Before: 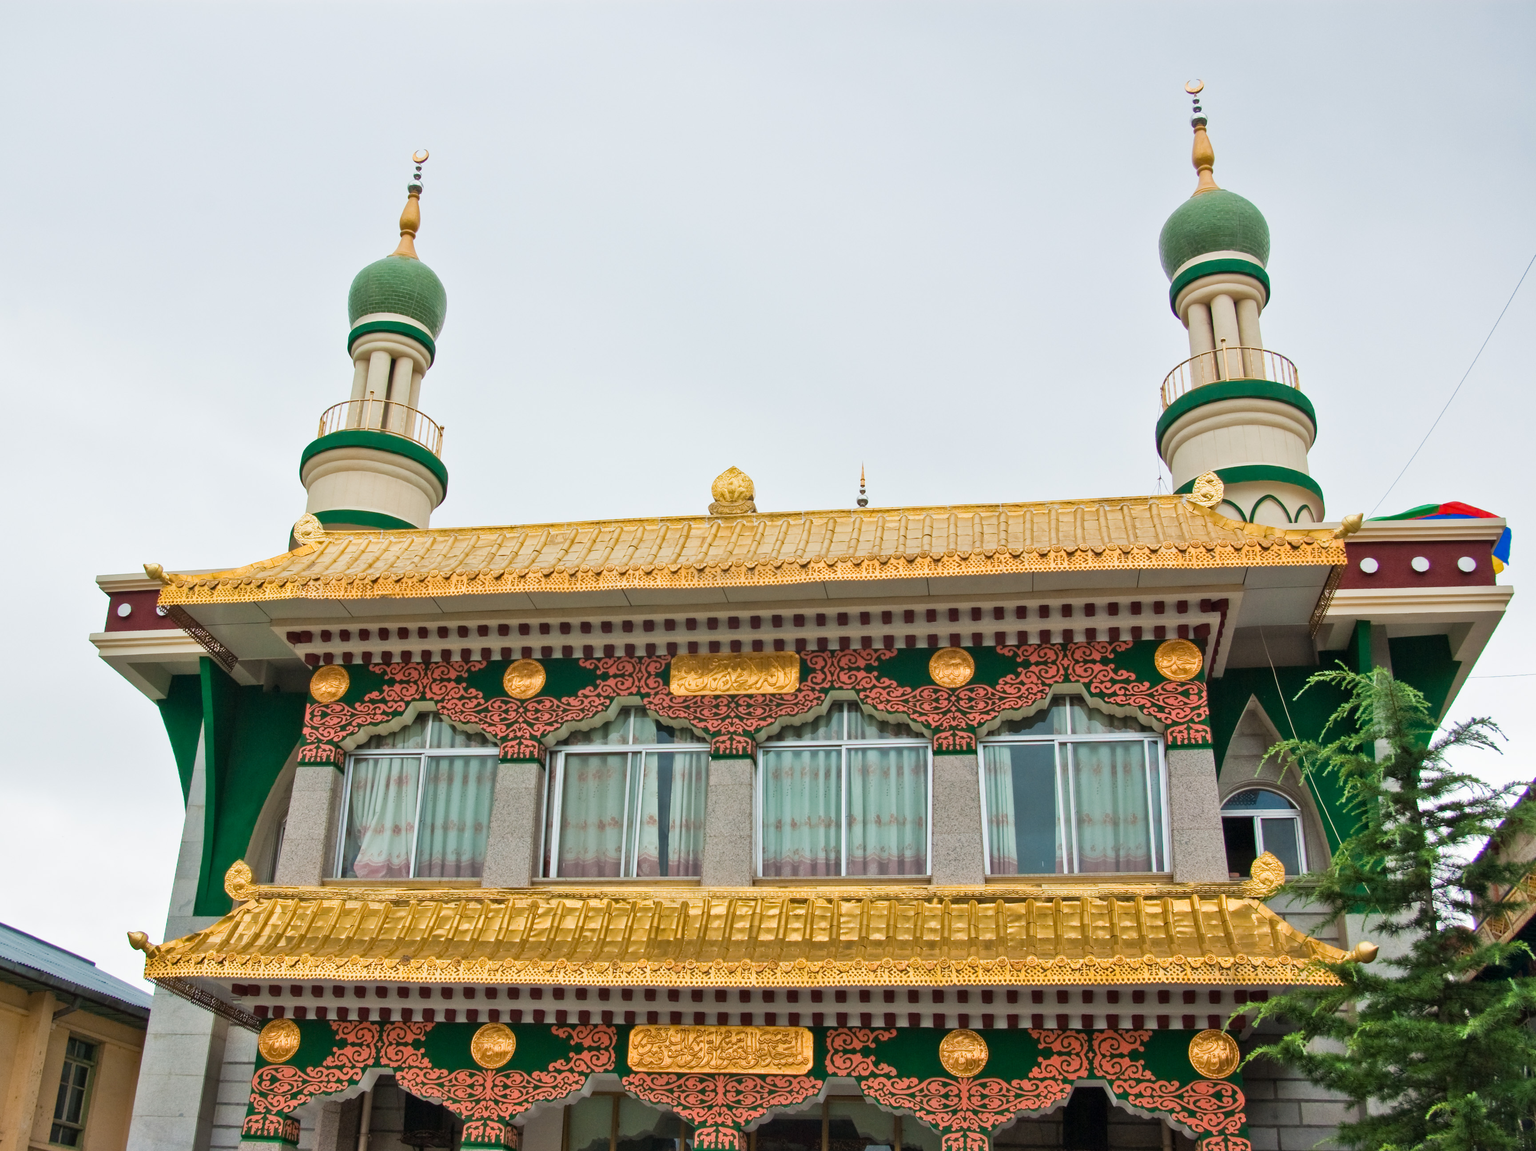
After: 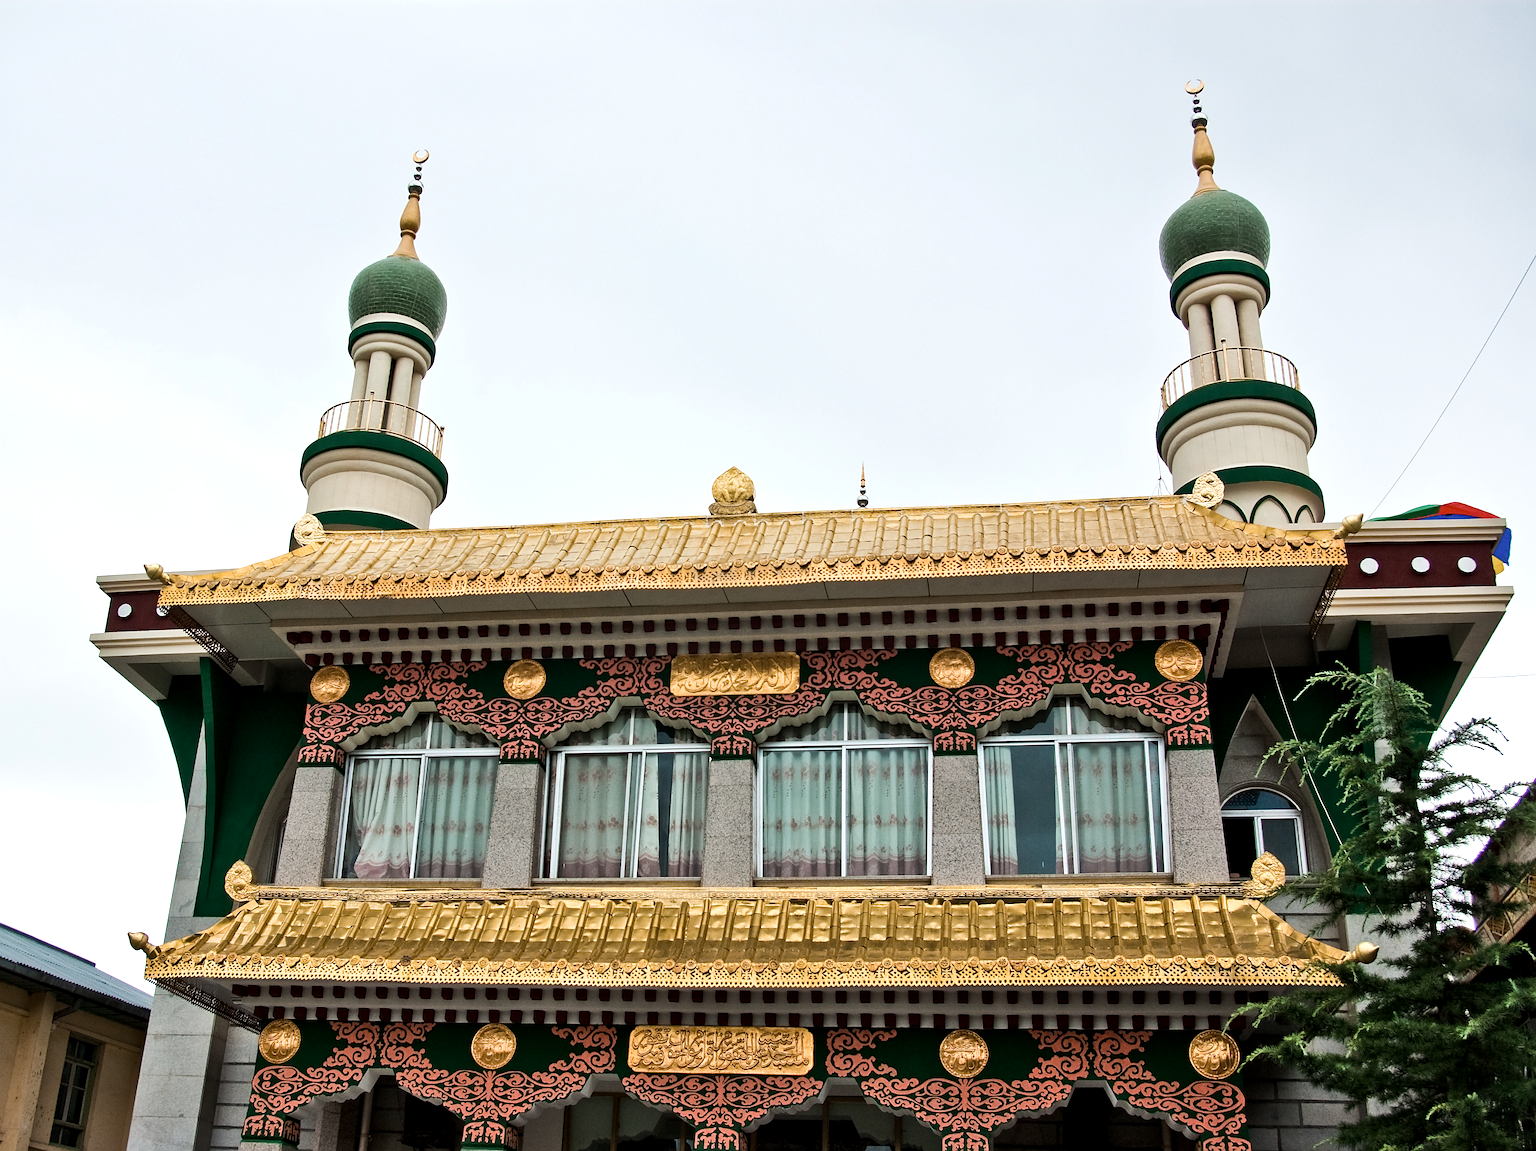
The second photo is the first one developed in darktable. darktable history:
color zones: curves: ch0 [(0, 0.5) (0.143, 0.5) (0.286, 0.5) (0.429, 0.504) (0.571, 0.5) (0.714, 0.509) (0.857, 0.5) (1, 0.5)]; ch1 [(0, 0.425) (0.143, 0.425) (0.286, 0.375) (0.429, 0.405) (0.571, 0.5) (0.714, 0.47) (0.857, 0.425) (1, 0.435)]; ch2 [(0, 0.5) (0.143, 0.5) (0.286, 0.5) (0.429, 0.517) (0.571, 0.5) (0.714, 0.51) (0.857, 0.5) (1, 0.5)]
sharpen: on, module defaults
tone equalizer: -8 EV -1.08 EV, -7 EV -1.01 EV, -6 EV -0.867 EV, -5 EV -0.578 EV, -3 EV 0.578 EV, -2 EV 0.867 EV, -1 EV 1.01 EV, +0 EV 1.08 EV, edges refinement/feathering 500, mask exposure compensation -1.57 EV, preserve details no
exposure: black level correction 0.009, exposure -0.637 EV, compensate highlight preservation false
